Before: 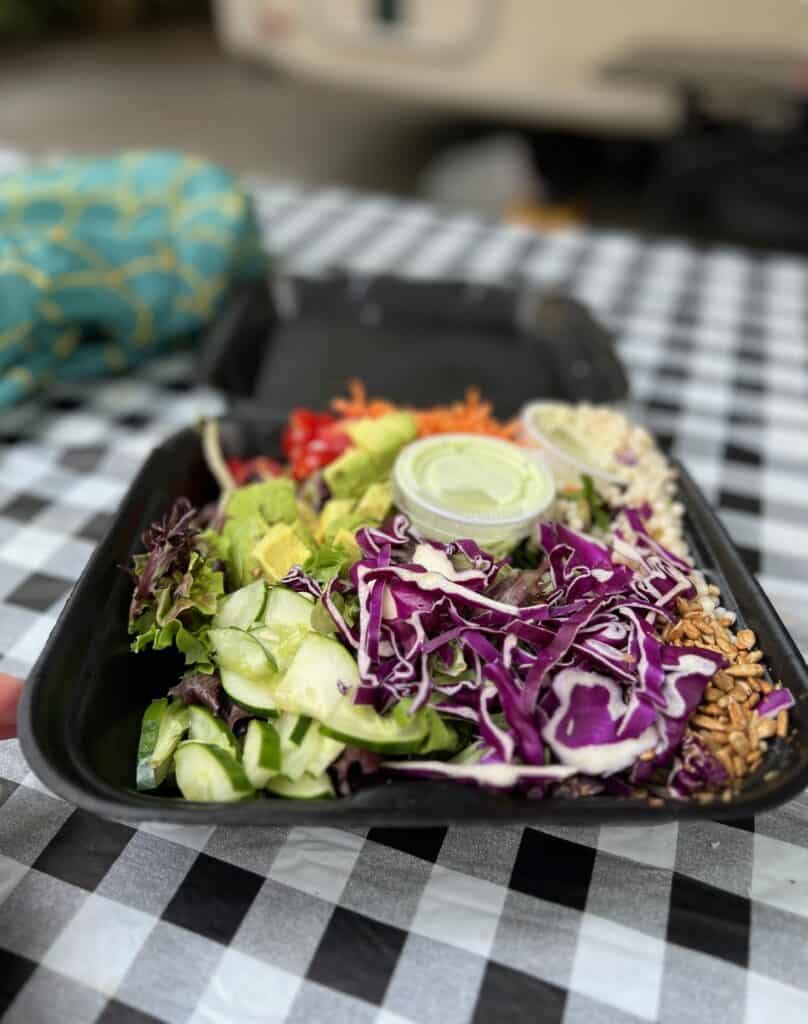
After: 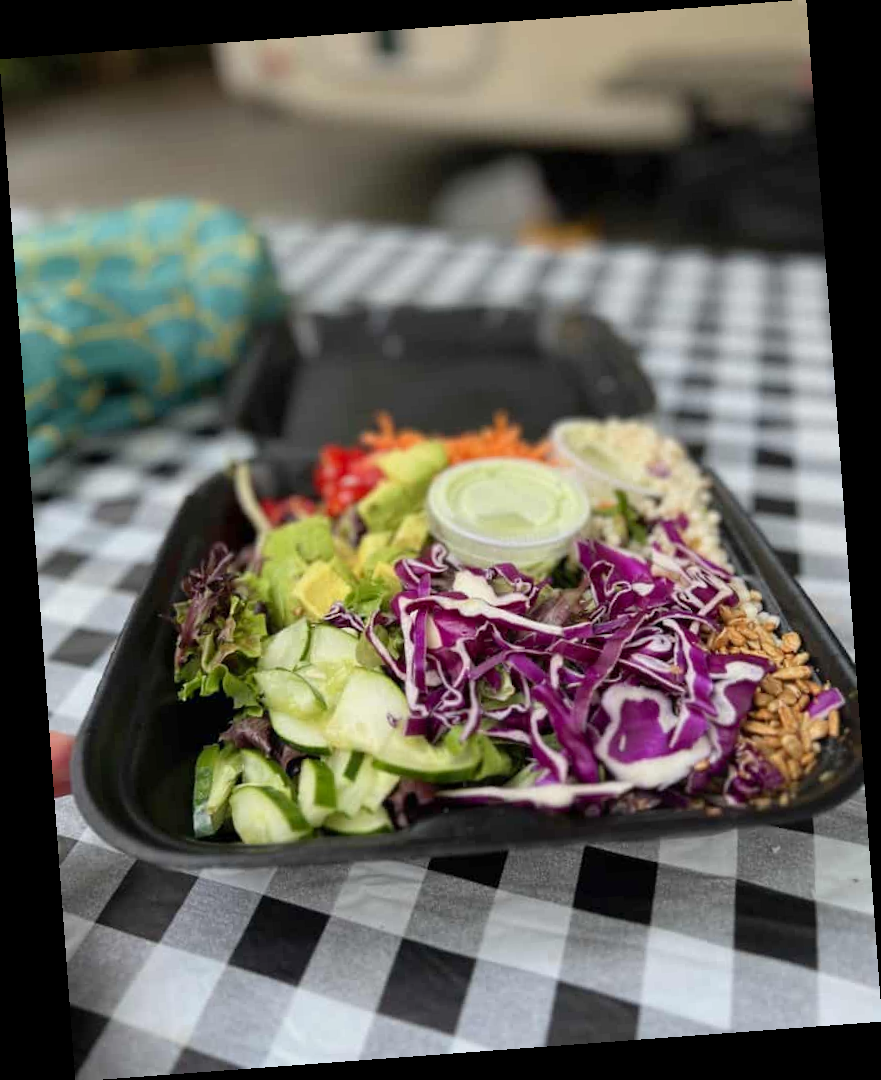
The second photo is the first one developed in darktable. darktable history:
rotate and perspective: rotation -4.25°, automatic cropping off
exposure: exposure -0.153 EV, compensate highlight preservation false
levels: levels [0, 0.478, 1]
